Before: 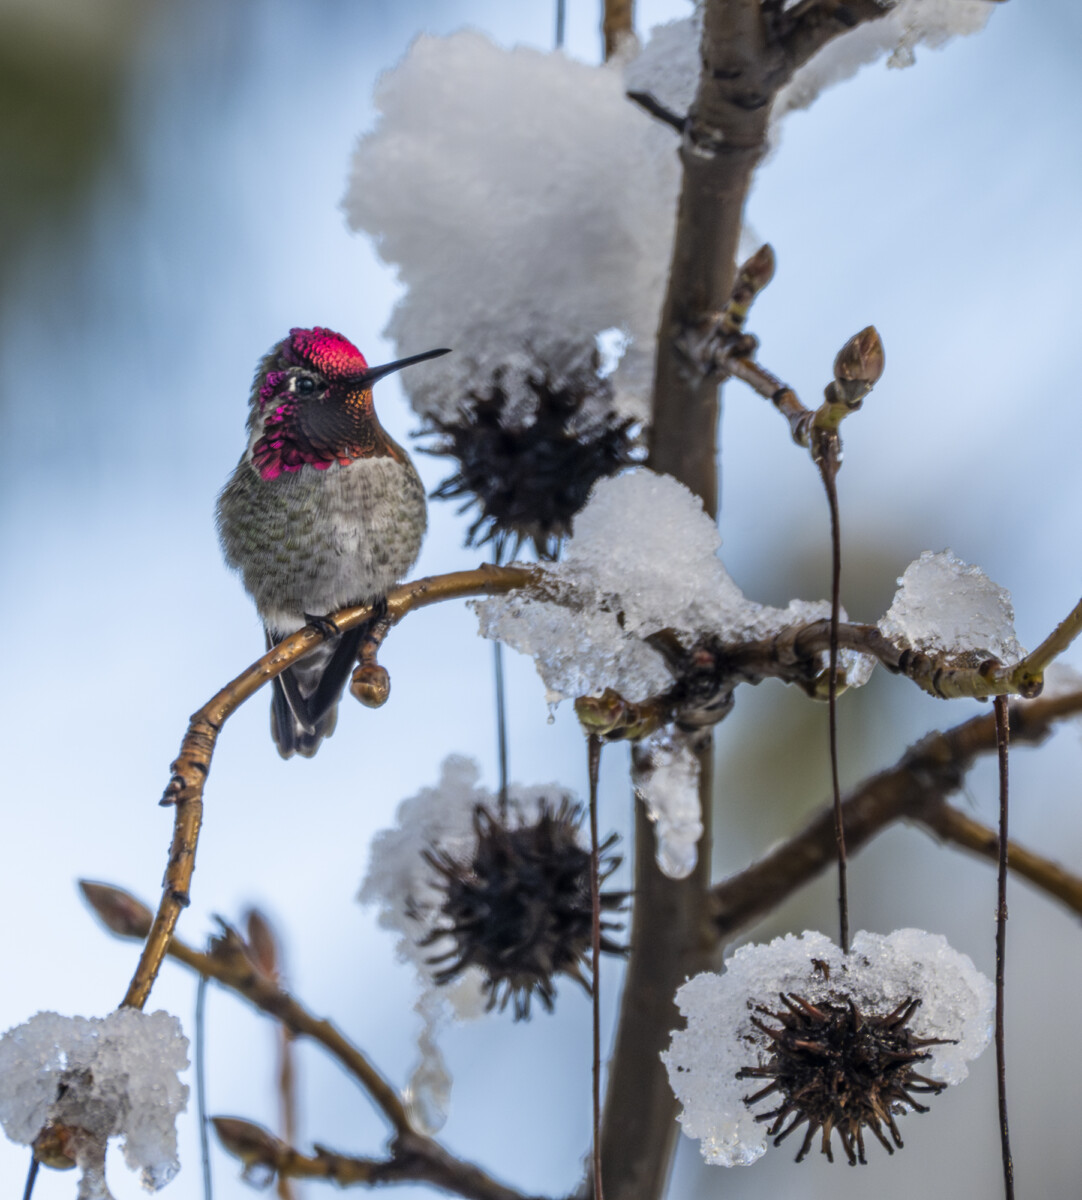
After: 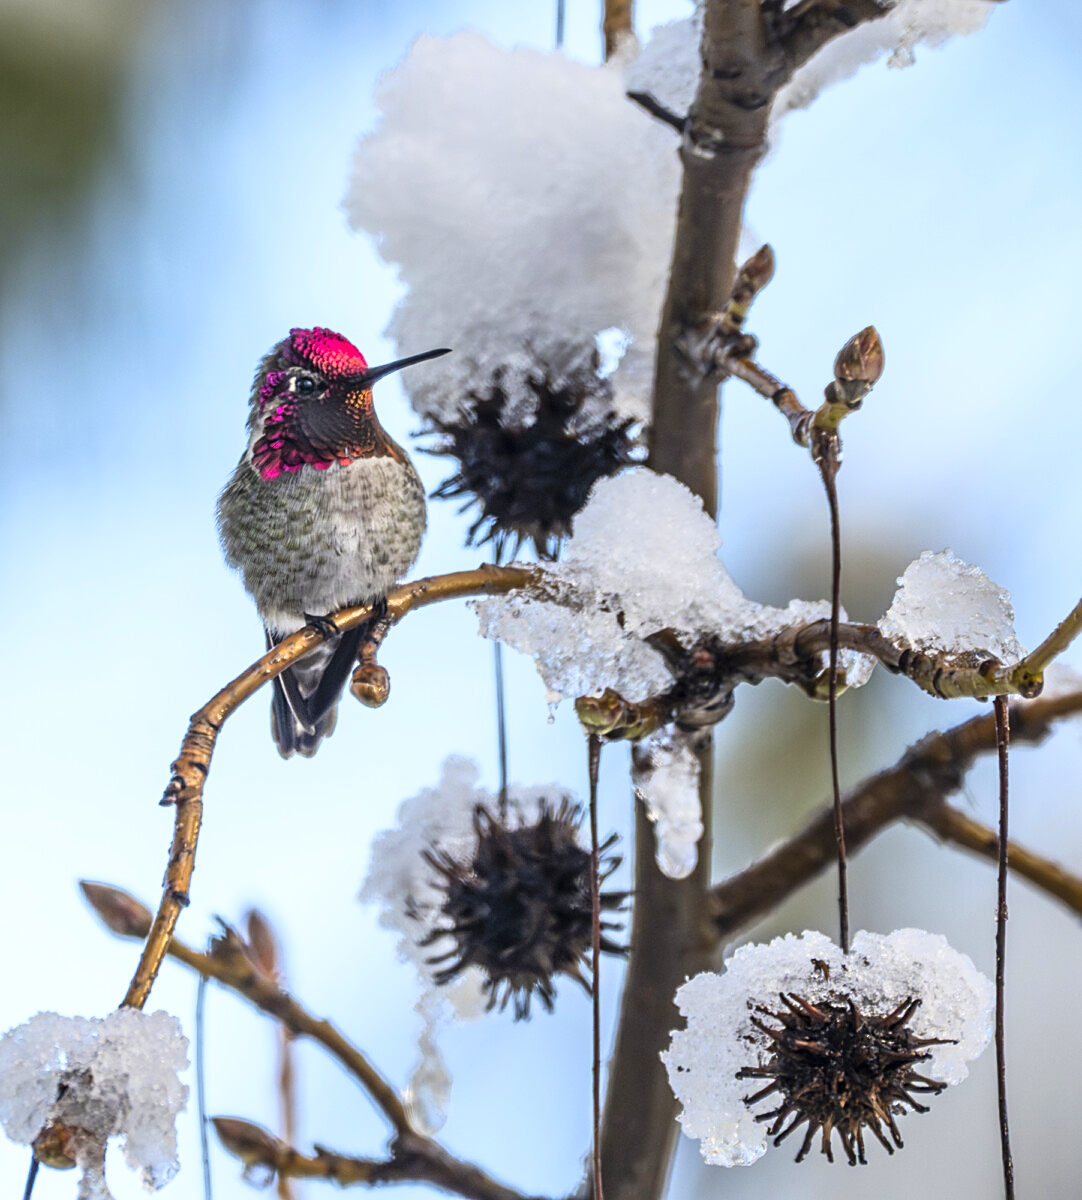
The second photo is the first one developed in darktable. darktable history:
contrast brightness saturation: contrast 0.199, brightness 0.17, saturation 0.229
exposure: exposure 0.153 EV, compensate exposure bias true, compensate highlight preservation false
sharpen: on, module defaults
